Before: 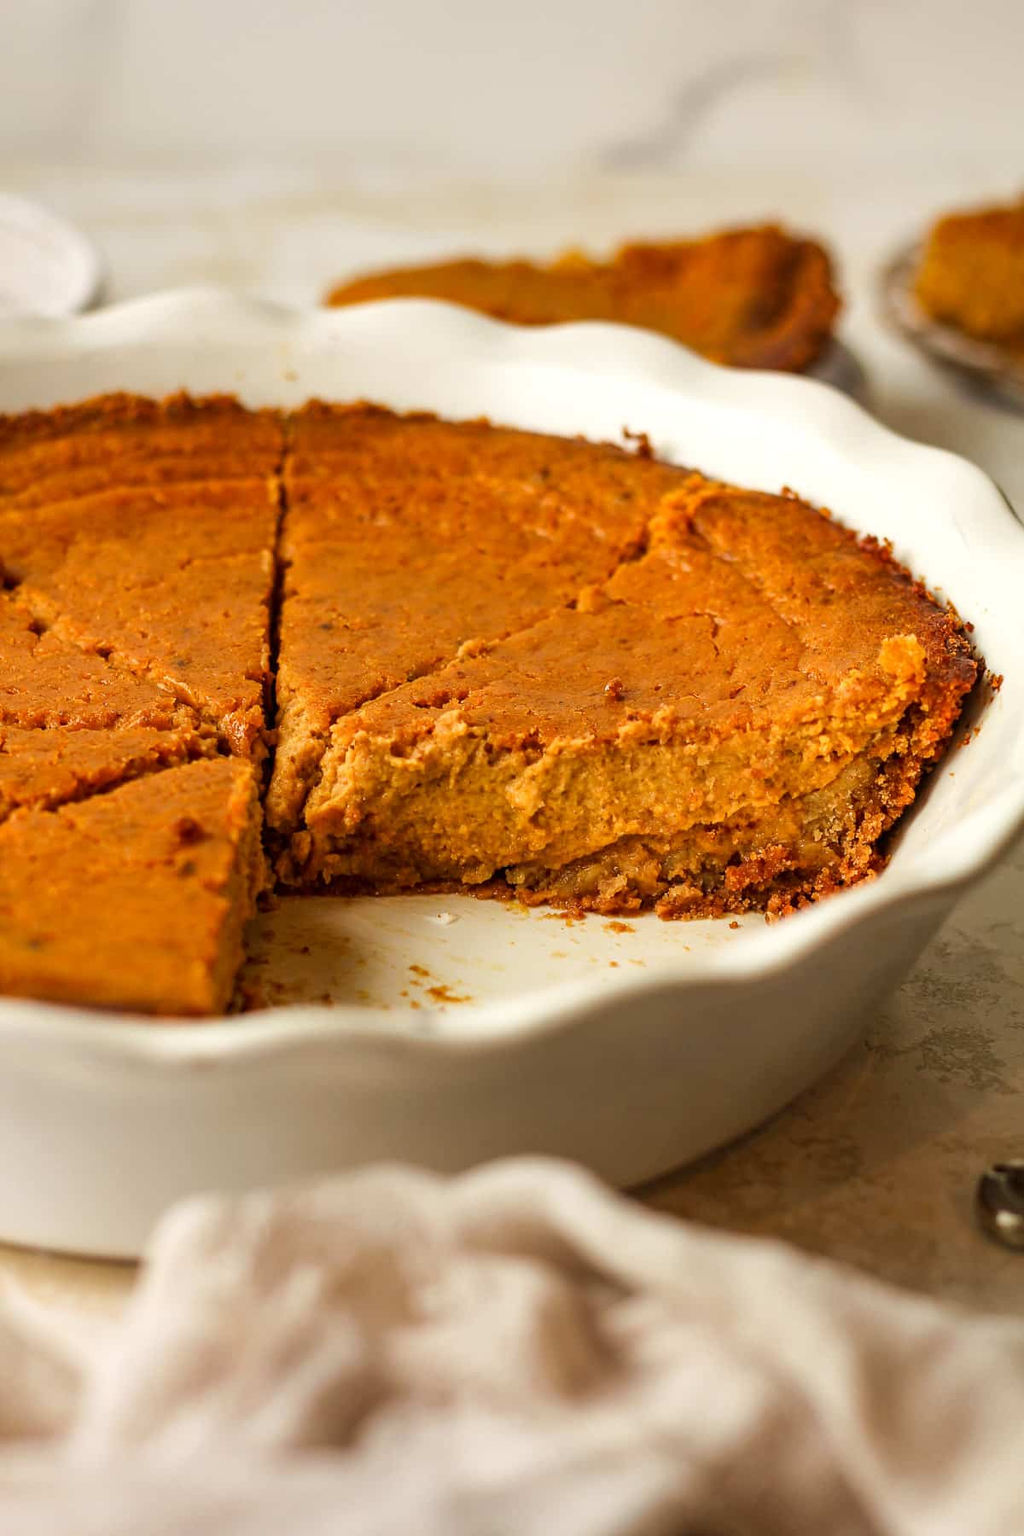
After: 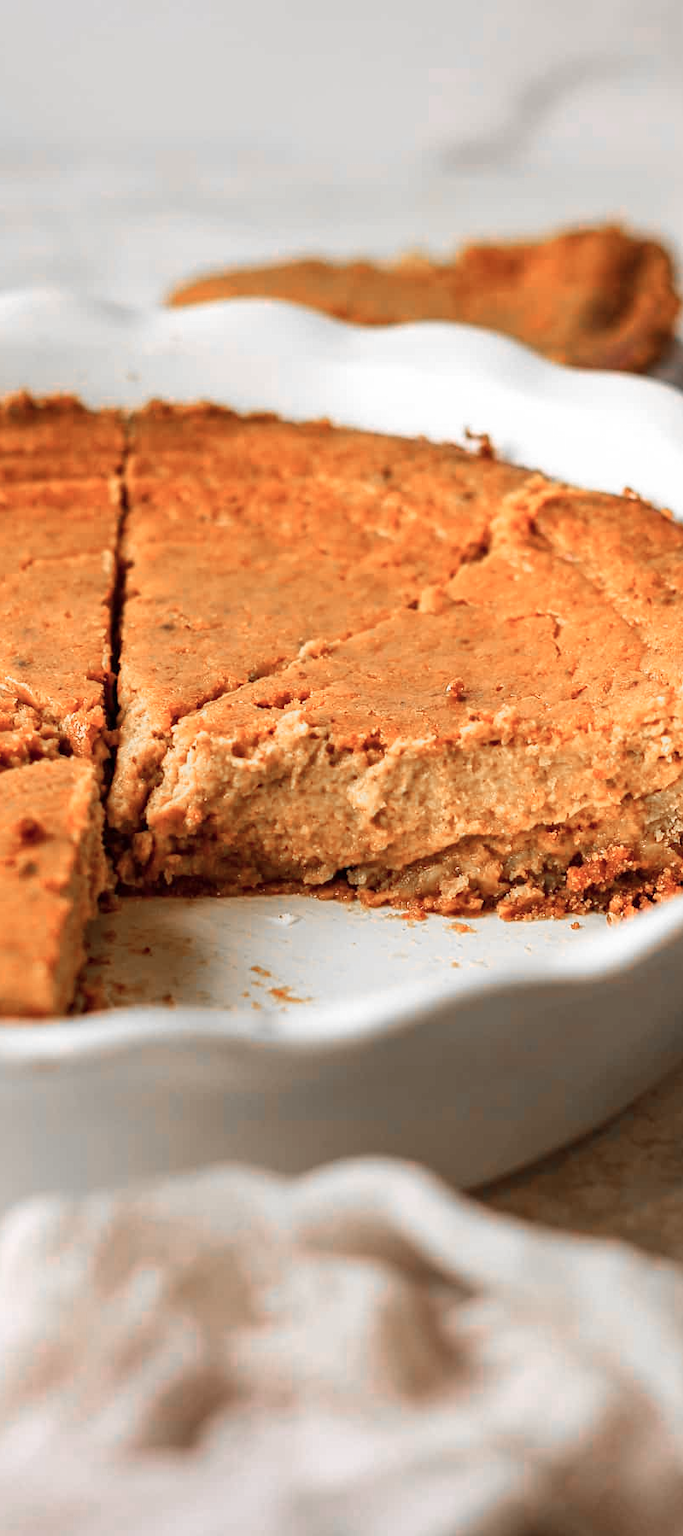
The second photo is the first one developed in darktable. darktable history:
crop and rotate: left 15.575%, right 17.688%
color correction: highlights a* -0.75, highlights b* -8.15
color zones: curves: ch0 [(0, 0.65) (0.096, 0.644) (0.221, 0.539) (0.429, 0.5) (0.571, 0.5) (0.714, 0.5) (0.857, 0.5) (1, 0.65)]; ch1 [(0, 0.5) (0.143, 0.5) (0.257, -0.002) (0.429, 0.04) (0.571, -0.001) (0.714, -0.015) (0.857, 0.024) (1, 0.5)]
